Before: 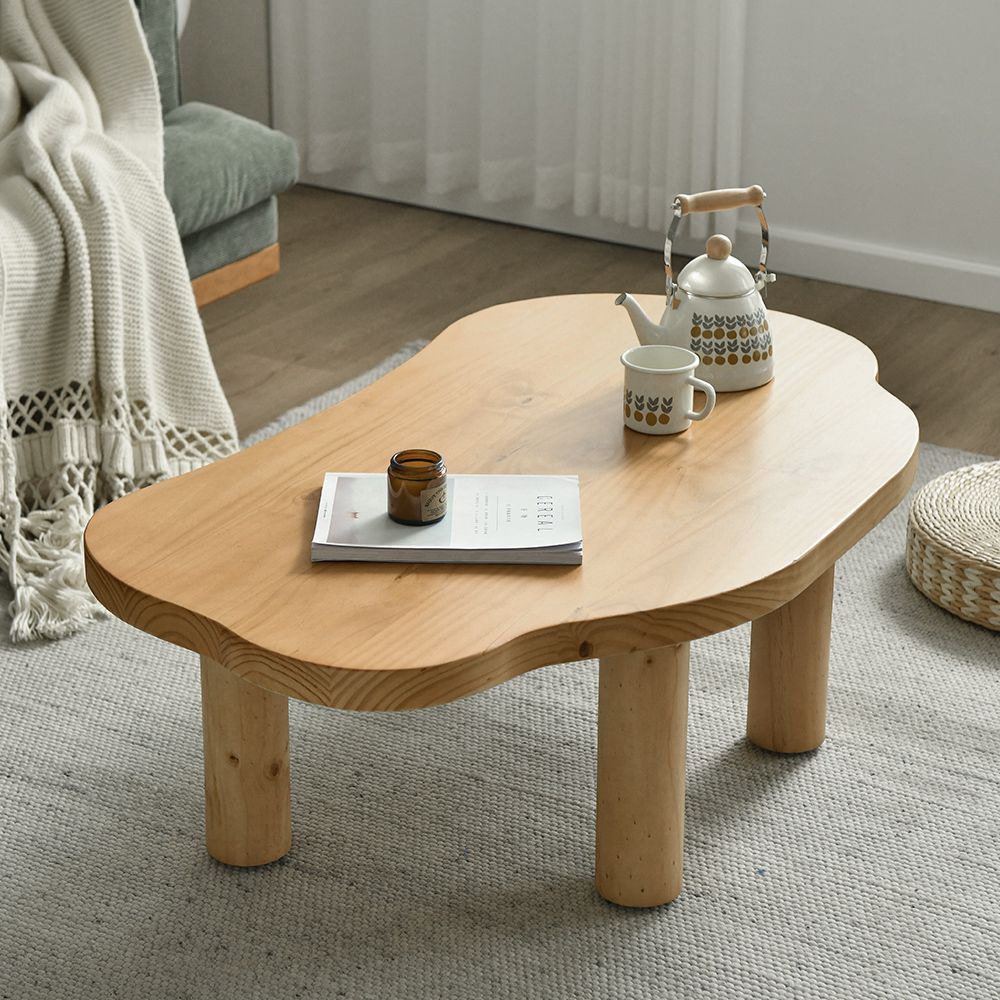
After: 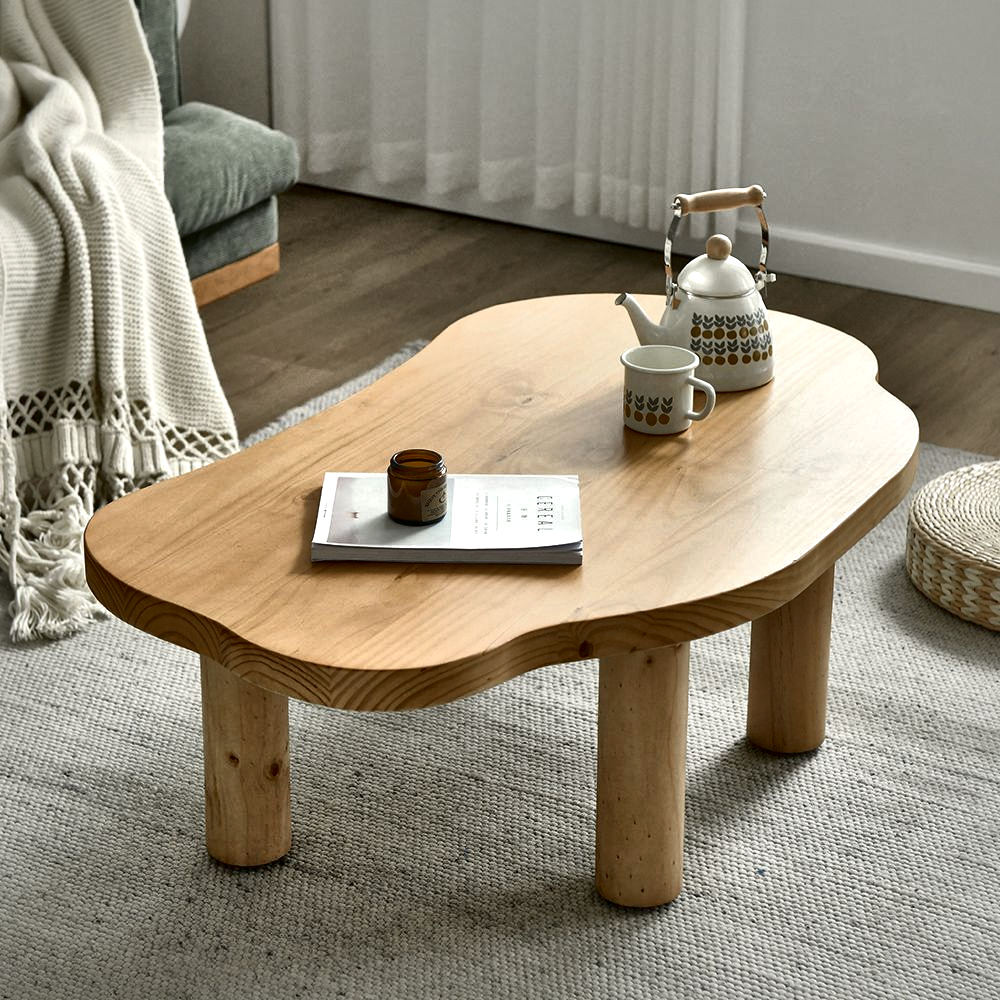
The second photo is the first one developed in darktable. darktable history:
local contrast: mode bilateral grid, contrast 44, coarseness 69, detail 214%, midtone range 0.2
shadows and highlights: on, module defaults
